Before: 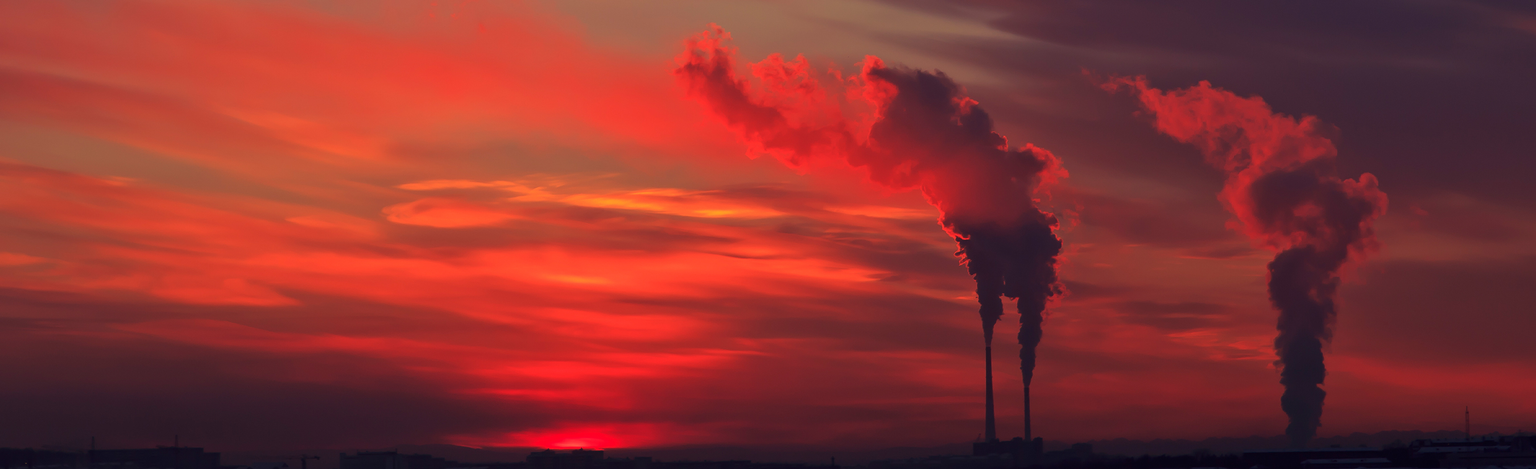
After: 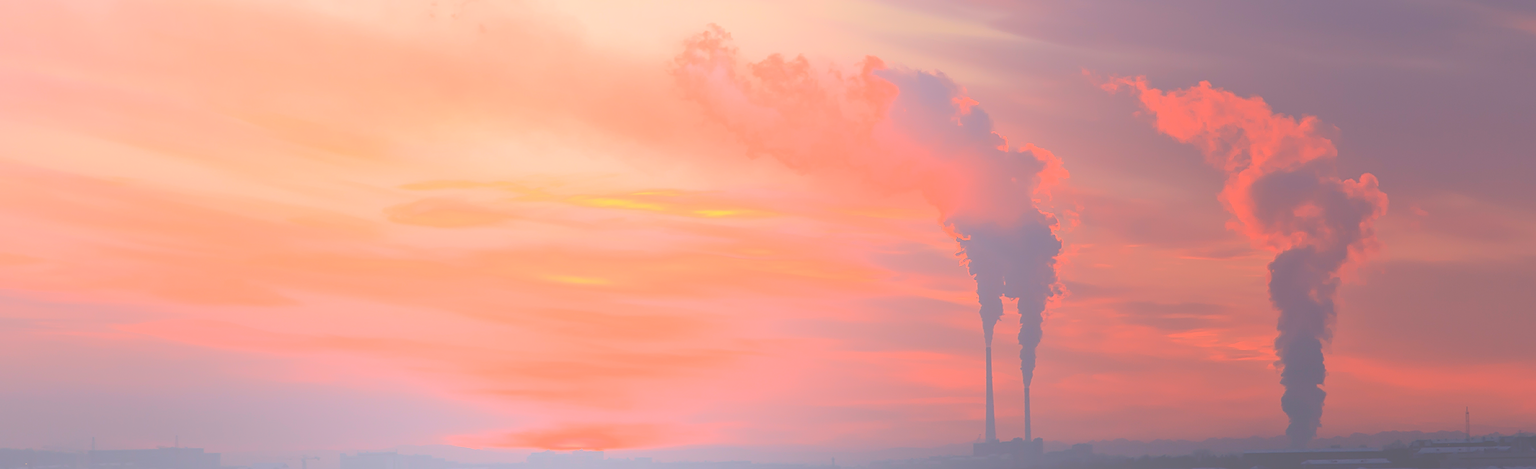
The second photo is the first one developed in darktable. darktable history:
local contrast: on, module defaults
bloom: size 85%, threshold 5%, strength 85%
tone equalizer: -8 EV -0.001 EV, -7 EV 0.001 EV, -6 EV -0.002 EV, -5 EV -0.003 EV, -4 EV -0.062 EV, -3 EV -0.222 EV, -2 EV -0.267 EV, -1 EV 0.105 EV, +0 EV 0.303 EV
sharpen: on, module defaults
rotate and perspective: automatic cropping original format, crop left 0, crop top 0
